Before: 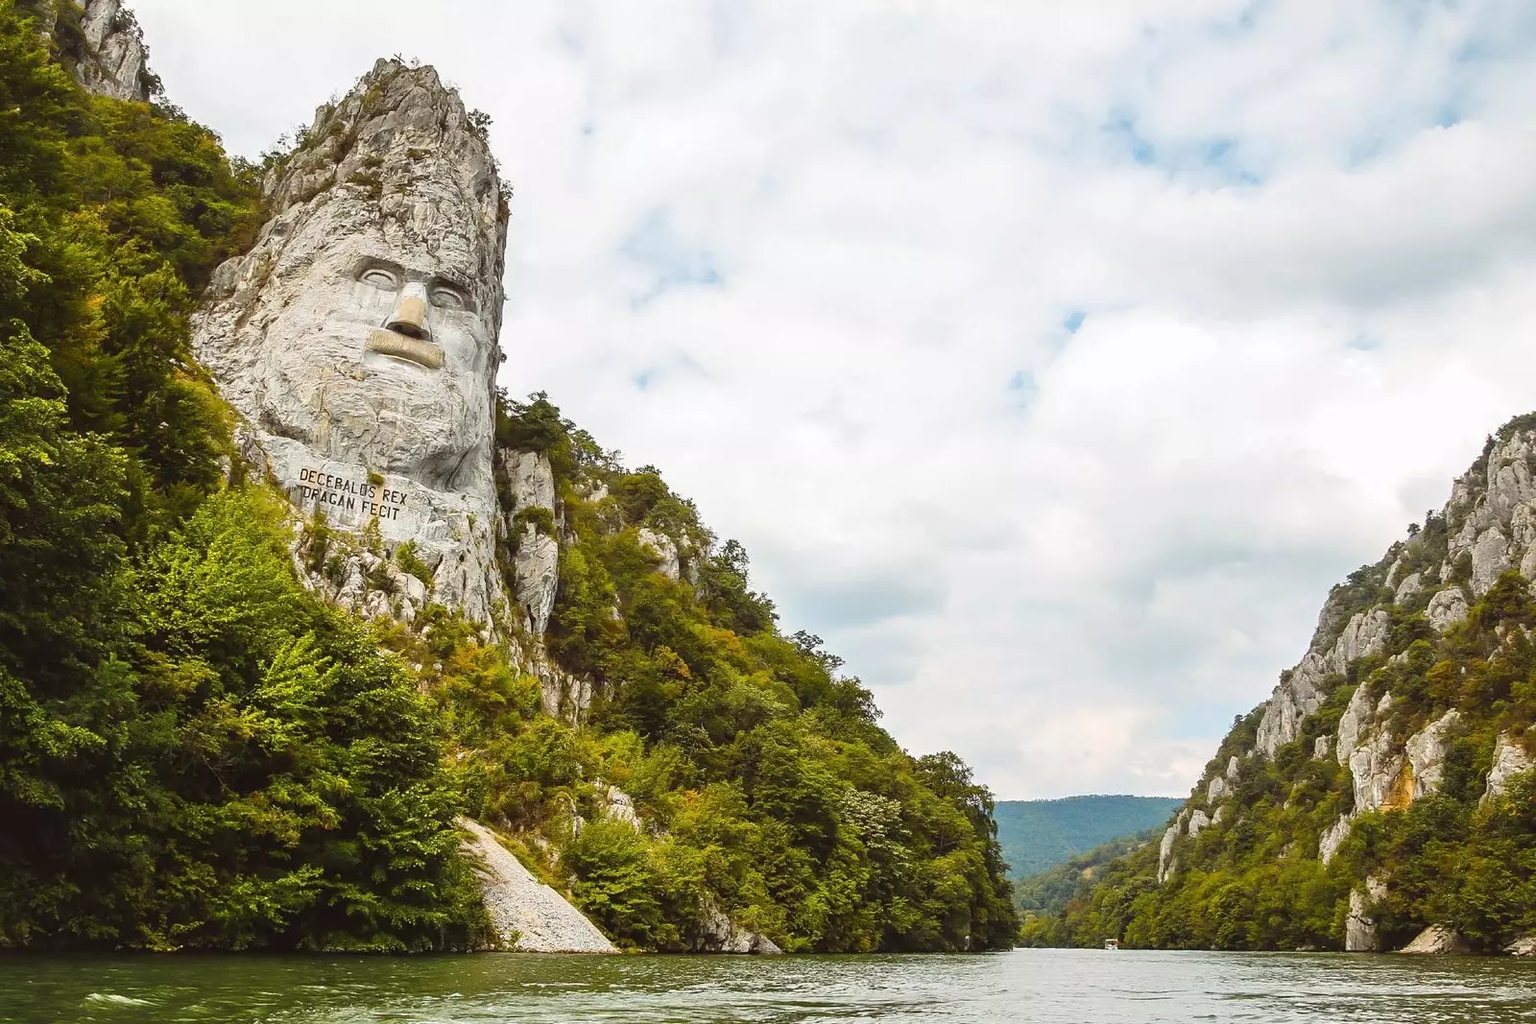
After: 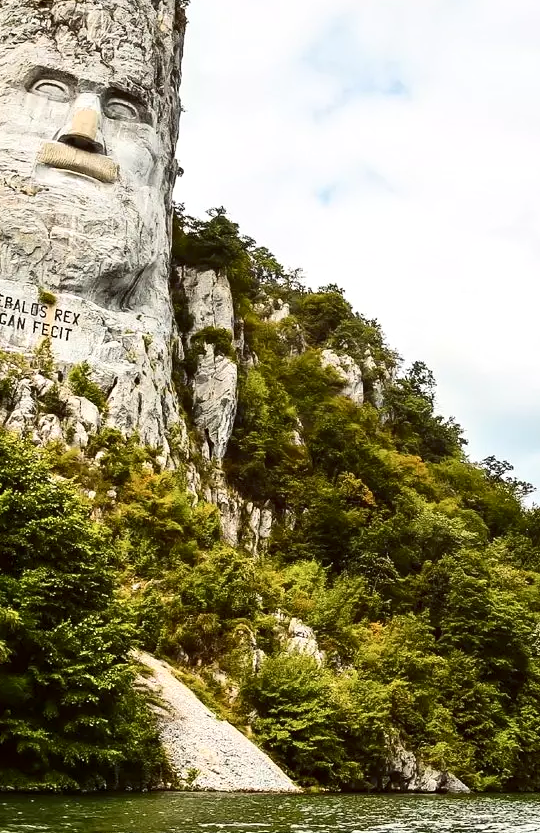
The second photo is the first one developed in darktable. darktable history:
local contrast: highlights 106%, shadows 102%, detail 119%, midtone range 0.2
crop and rotate: left 21.566%, top 18.892%, right 44.667%, bottom 2.99%
contrast brightness saturation: contrast 0.277
